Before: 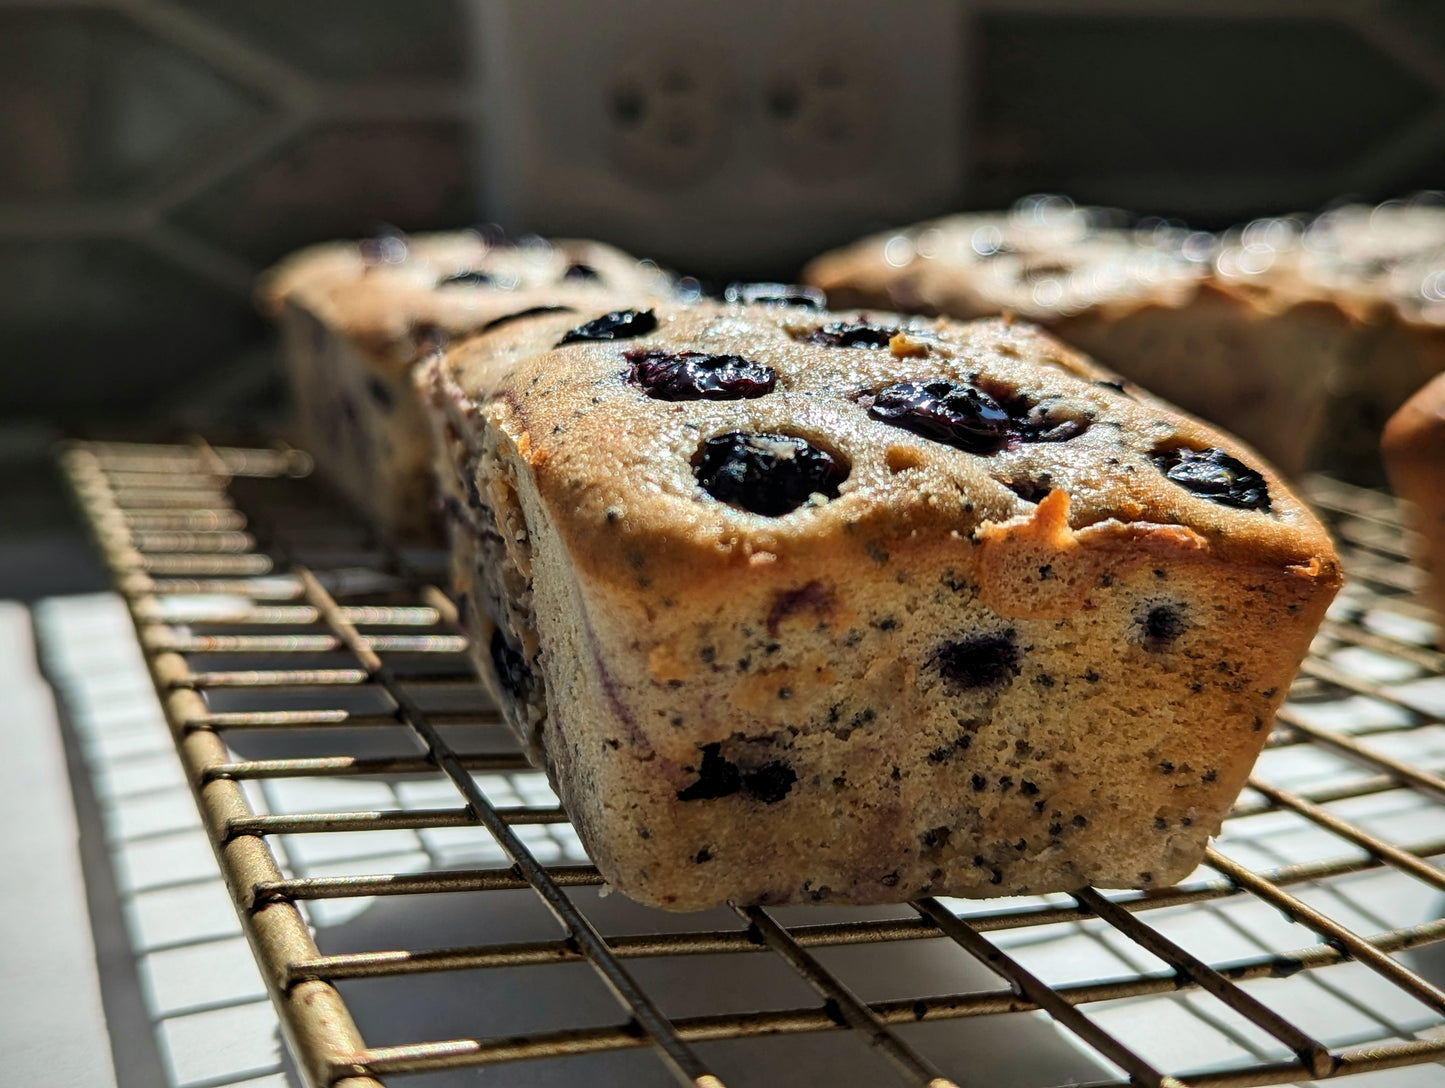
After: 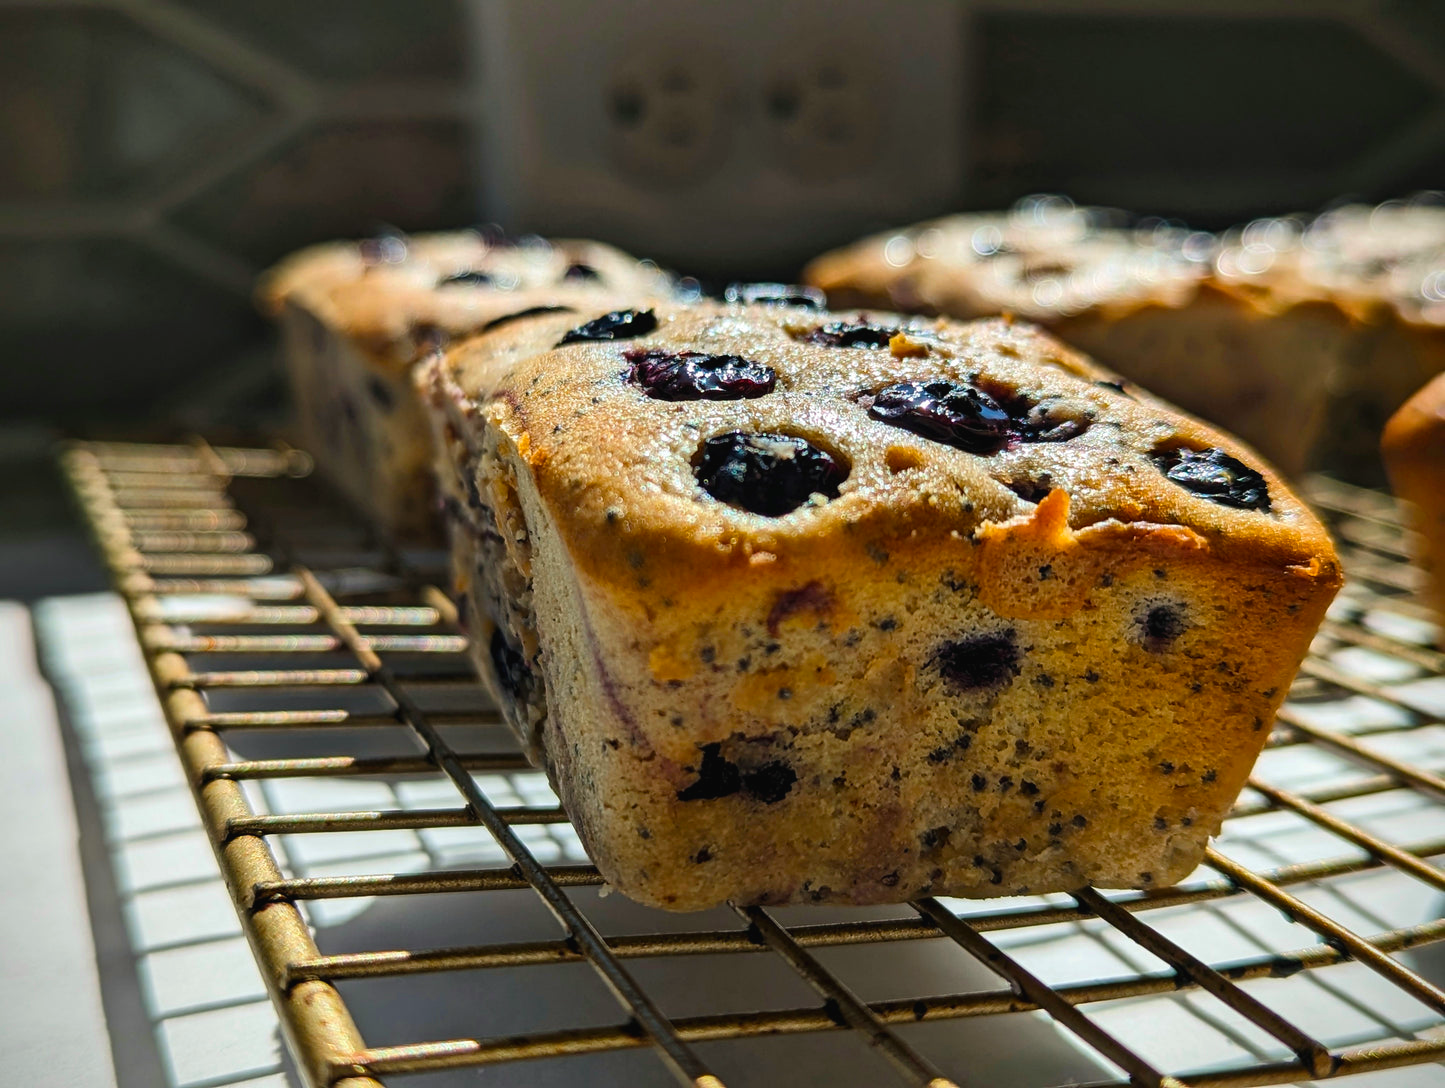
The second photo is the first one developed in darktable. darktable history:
color balance rgb: shadows lift › chroma 0.922%, shadows lift › hue 115.93°, global offset › luminance 0.223%, perceptual saturation grading › global saturation 36.939%
